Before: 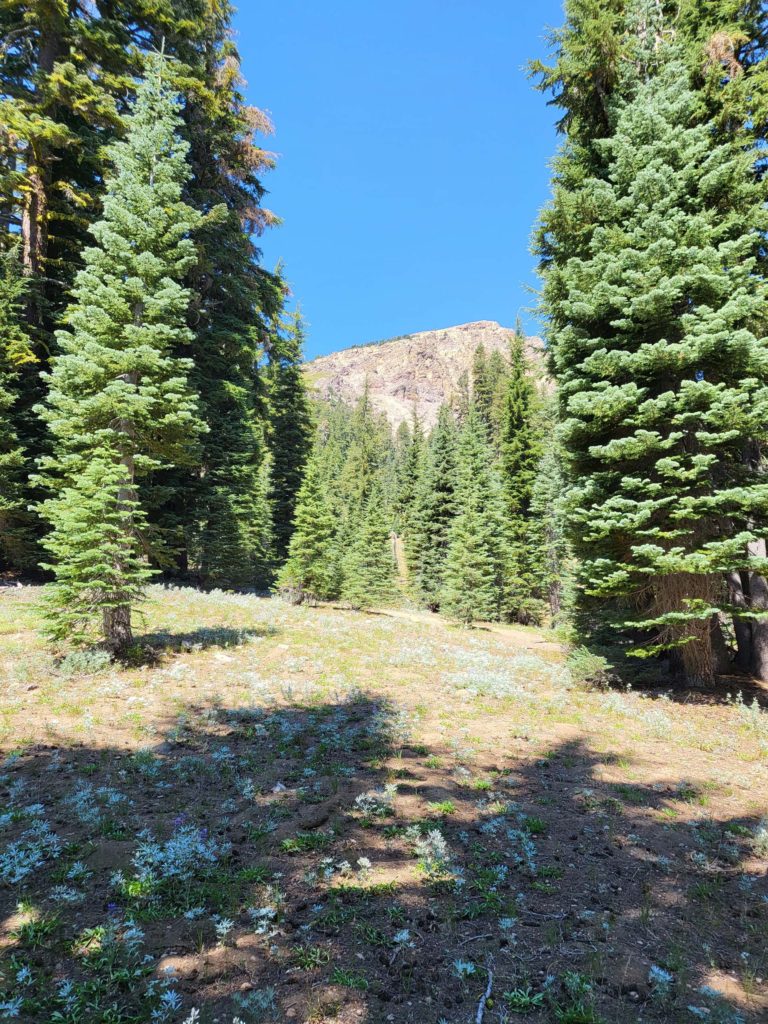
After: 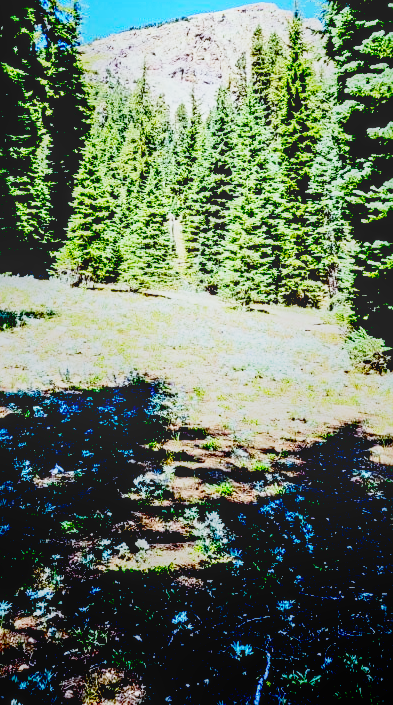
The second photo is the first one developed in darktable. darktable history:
exposure: black level correction 0.098, exposure -0.083 EV, compensate highlight preservation false
sharpen: radius 3.976
crop and rotate: left 28.977%, top 31.145%, right 19.831%
contrast brightness saturation: contrast 0.29
base curve: curves: ch0 [(0, 0) (0.028, 0.03) (0.121, 0.232) (0.46, 0.748) (0.859, 0.968) (1, 1)], preserve colors none
color calibration: illuminant F (fluorescent), F source F9 (Cool White Deluxe 4150 K) – high CRI, x 0.374, y 0.373, temperature 4156.19 K
local contrast: highlights 3%, shadows 6%, detail 133%
